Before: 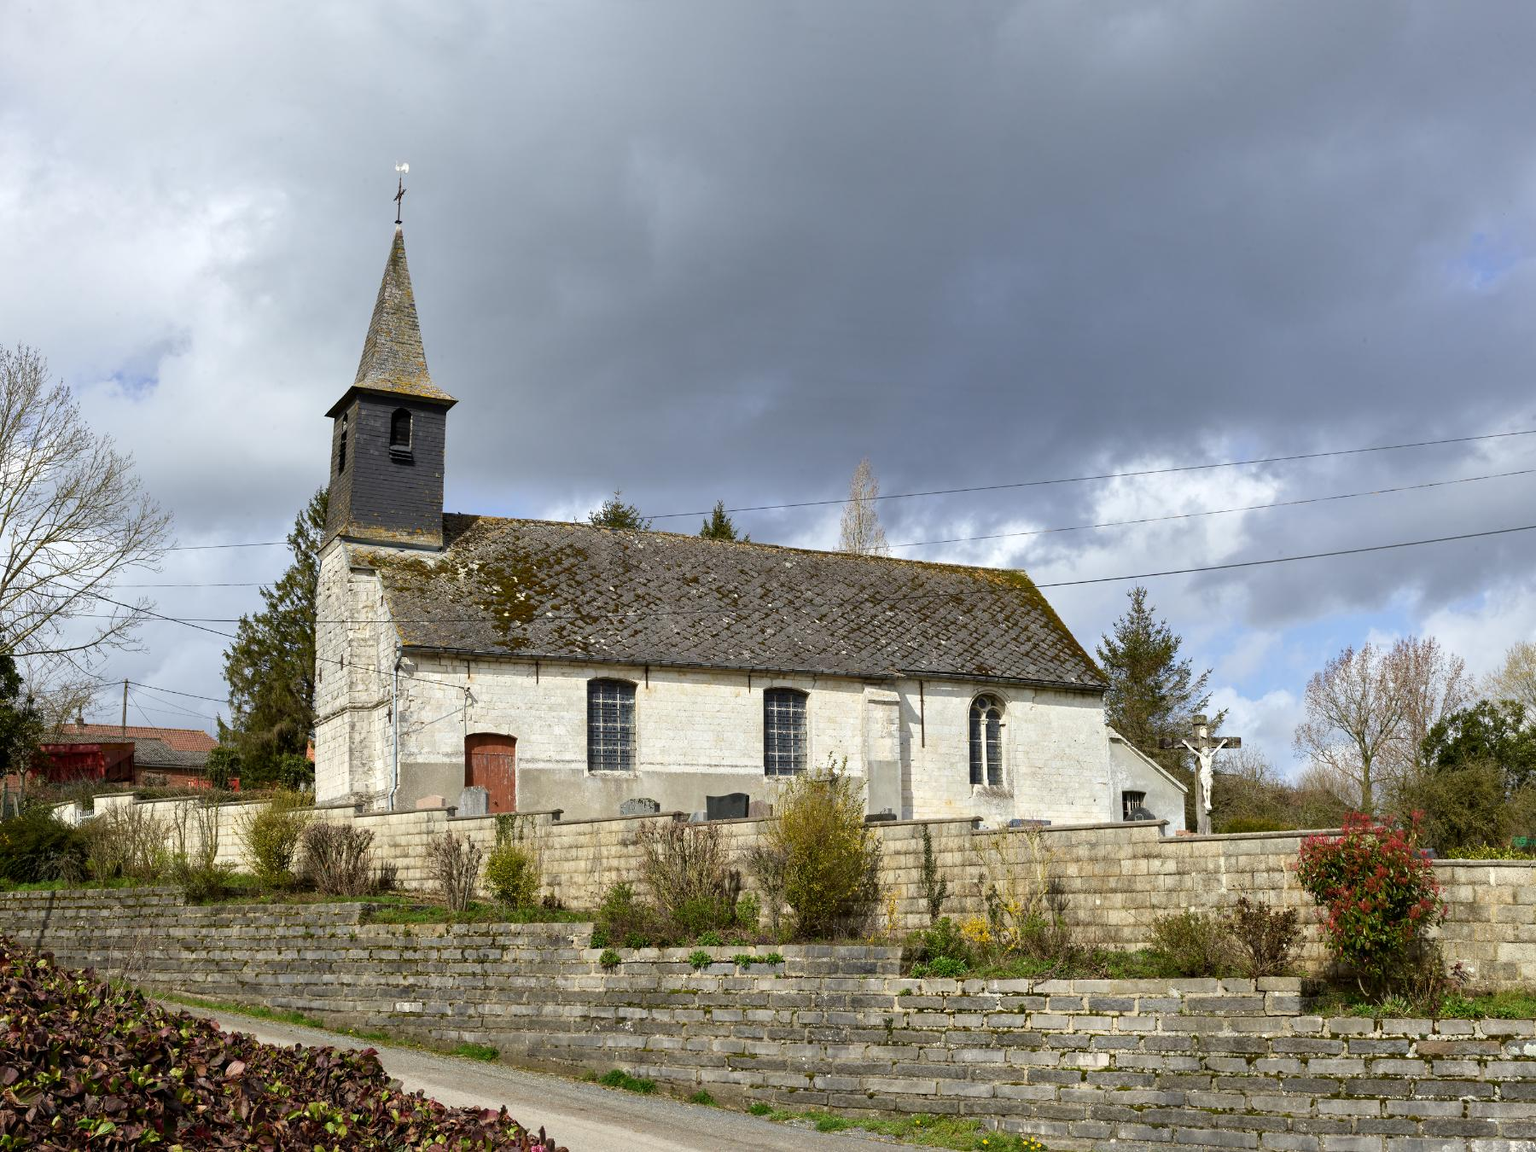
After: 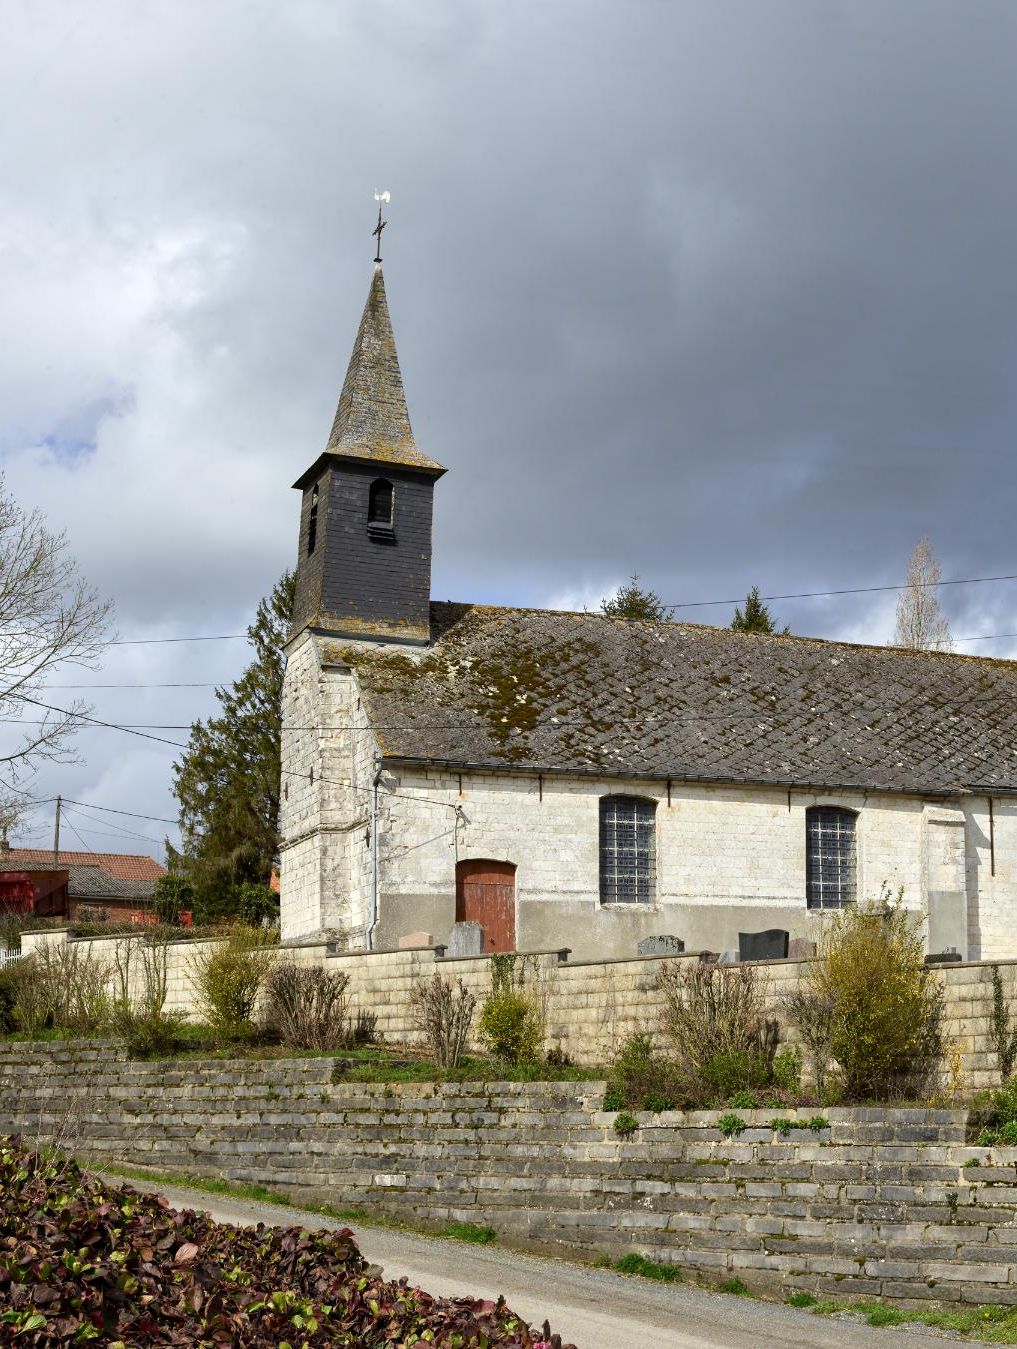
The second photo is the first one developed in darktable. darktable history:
crop: left 4.982%, right 38.491%
tone equalizer: edges refinement/feathering 500, mask exposure compensation -1.57 EV, preserve details no
